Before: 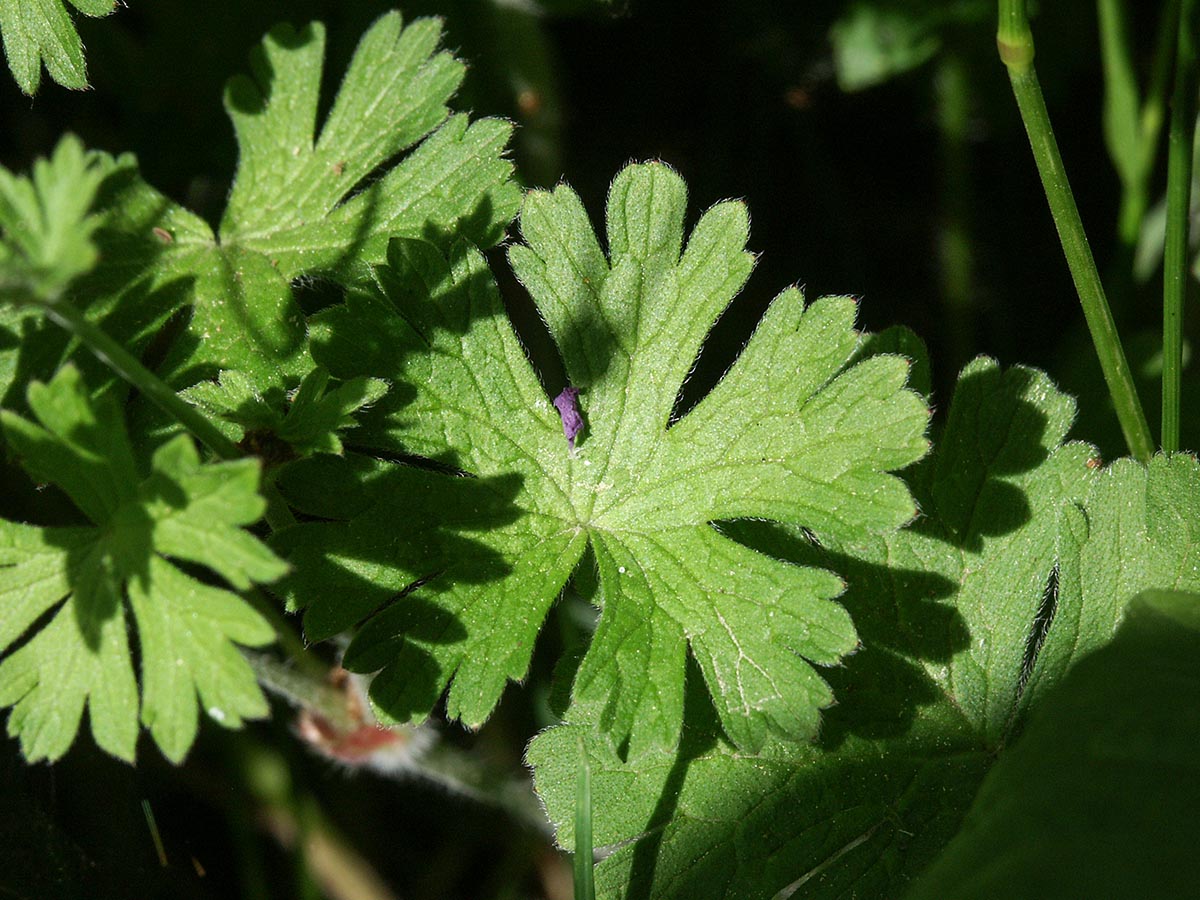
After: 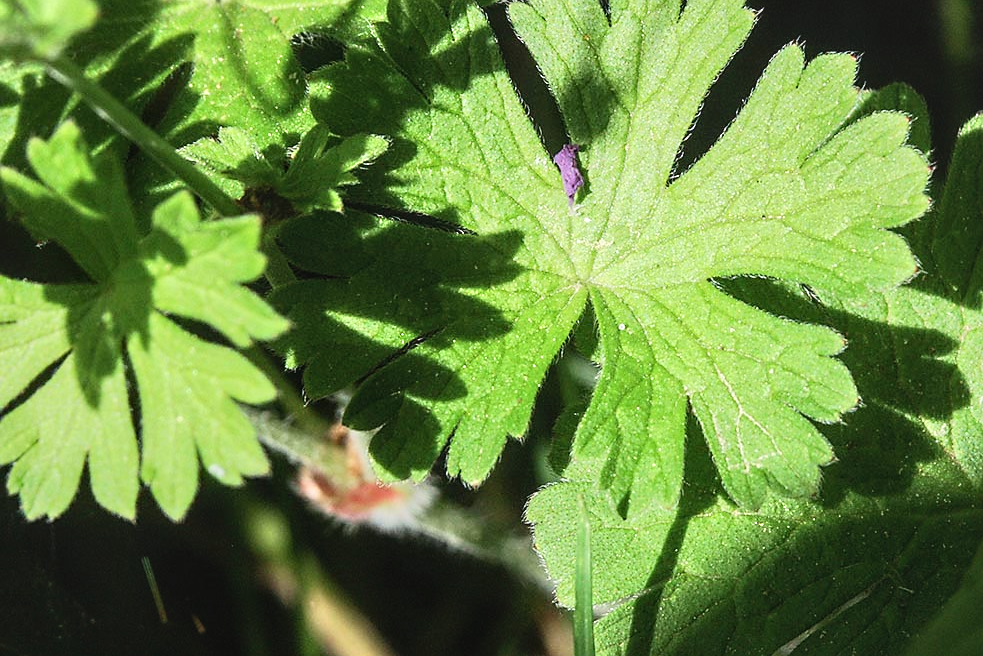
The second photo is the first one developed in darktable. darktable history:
crop: top 27.007%, right 18.001%
sharpen: radius 1.818, amount 0.407, threshold 1.719
contrast brightness saturation: saturation -0.09
local contrast: detail 110%
tone equalizer: -7 EV 0.145 EV, -6 EV 0.596 EV, -5 EV 1.15 EV, -4 EV 1.35 EV, -3 EV 1.18 EV, -2 EV 0.6 EV, -1 EV 0.153 EV, edges refinement/feathering 500, mask exposure compensation -1.57 EV, preserve details guided filter
